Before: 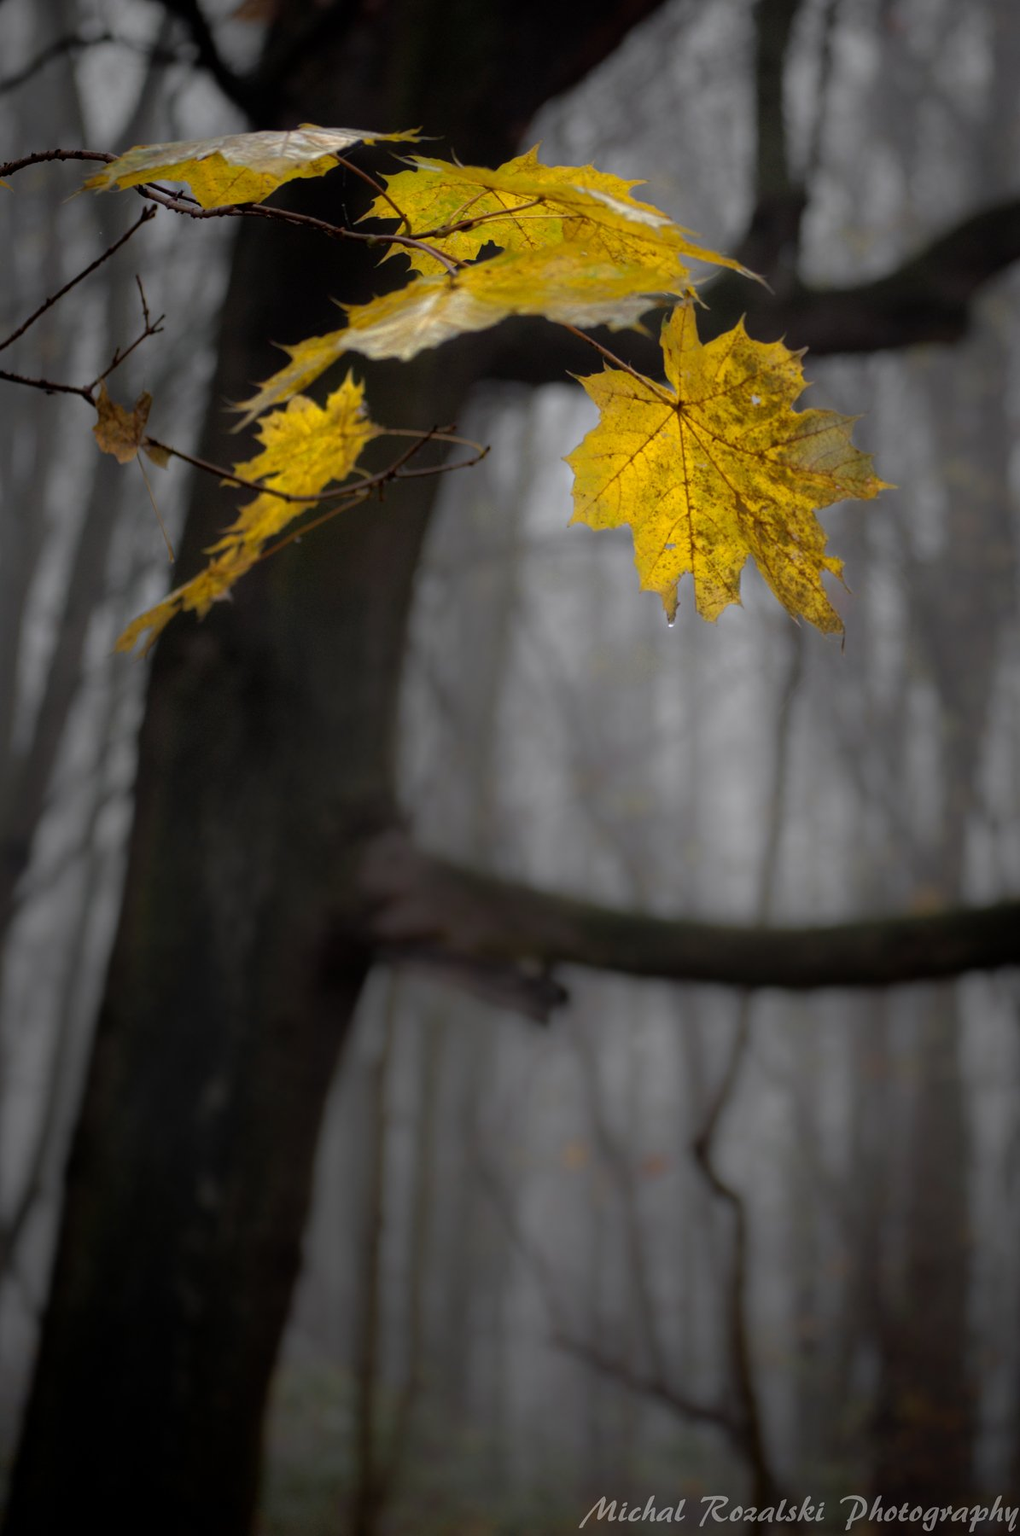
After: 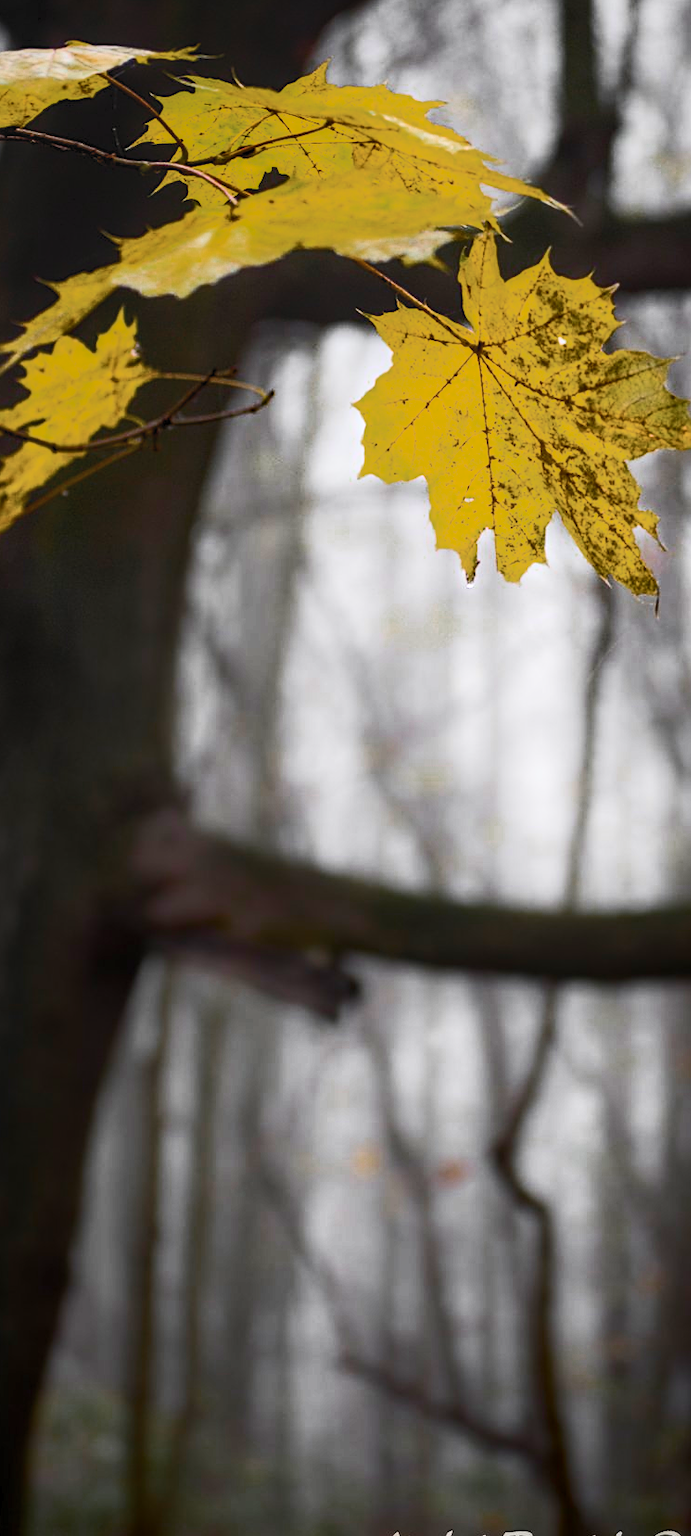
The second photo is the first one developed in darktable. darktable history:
color zones: curves: ch0 [(0, 0.48) (0.209, 0.398) (0.305, 0.332) (0.429, 0.493) (0.571, 0.5) (0.714, 0.5) (0.857, 0.5) (1, 0.48)]; ch1 [(0, 0.633) (0.143, 0.586) (0.286, 0.489) (0.429, 0.448) (0.571, 0.31) (0.714, 0.335) (0.857, 0.492) (1, 0.633)]; ch2 [(0, 0.448) (0.143, 0.498) (0.286, 0.5) (0.429, 0.5) (0.571, 0.5) (0.714, 0.5) (0.857, 0.5) (1, 0.448)]
color balance rgb: highlights gain › chroma 0.116%, highlights gain › hue 331.4°, linear chroma grading › global chroma 14.803%, perceptual saturation grading › global saturation 63.695%, perceptual saturation grading › highlights 49.652%, perceptual saturation grading › shadows 29.803%, global vibrance 9.957%
exposure: exposure 0.603 EV, compensate exposure bias true, compensate highlight preservation false
local contrast: on, module defaults
contrast brightness saturation: contrast 0.585, brightness 0.571, saturation -0.339
sharpen: on, module defaults
crop and rotate: left 23.394%, top 5.62%, right 14.122%, bottom 2.297%
tone curve: curves: ch0 [(0, 0) (0.003, 0.012) (0.011, 0.015) (0.025, 0.02) (0.044, 0.032) (0.069, 0.044) (0.1, 0.063) (0.136, 0.085) (0.177, 0.121) (0.224, 0.159) (0.277, 0.207) (0.335, 0.261) (0.399, 0.328) (0.468, 0.41) (0.543, 0.506) (0.623, 0.609) (0.709, 0.719) (0.801, 0.82) (0.898, 0.907) (1, 1)], color space Lab, independent channels, preserve colors none
